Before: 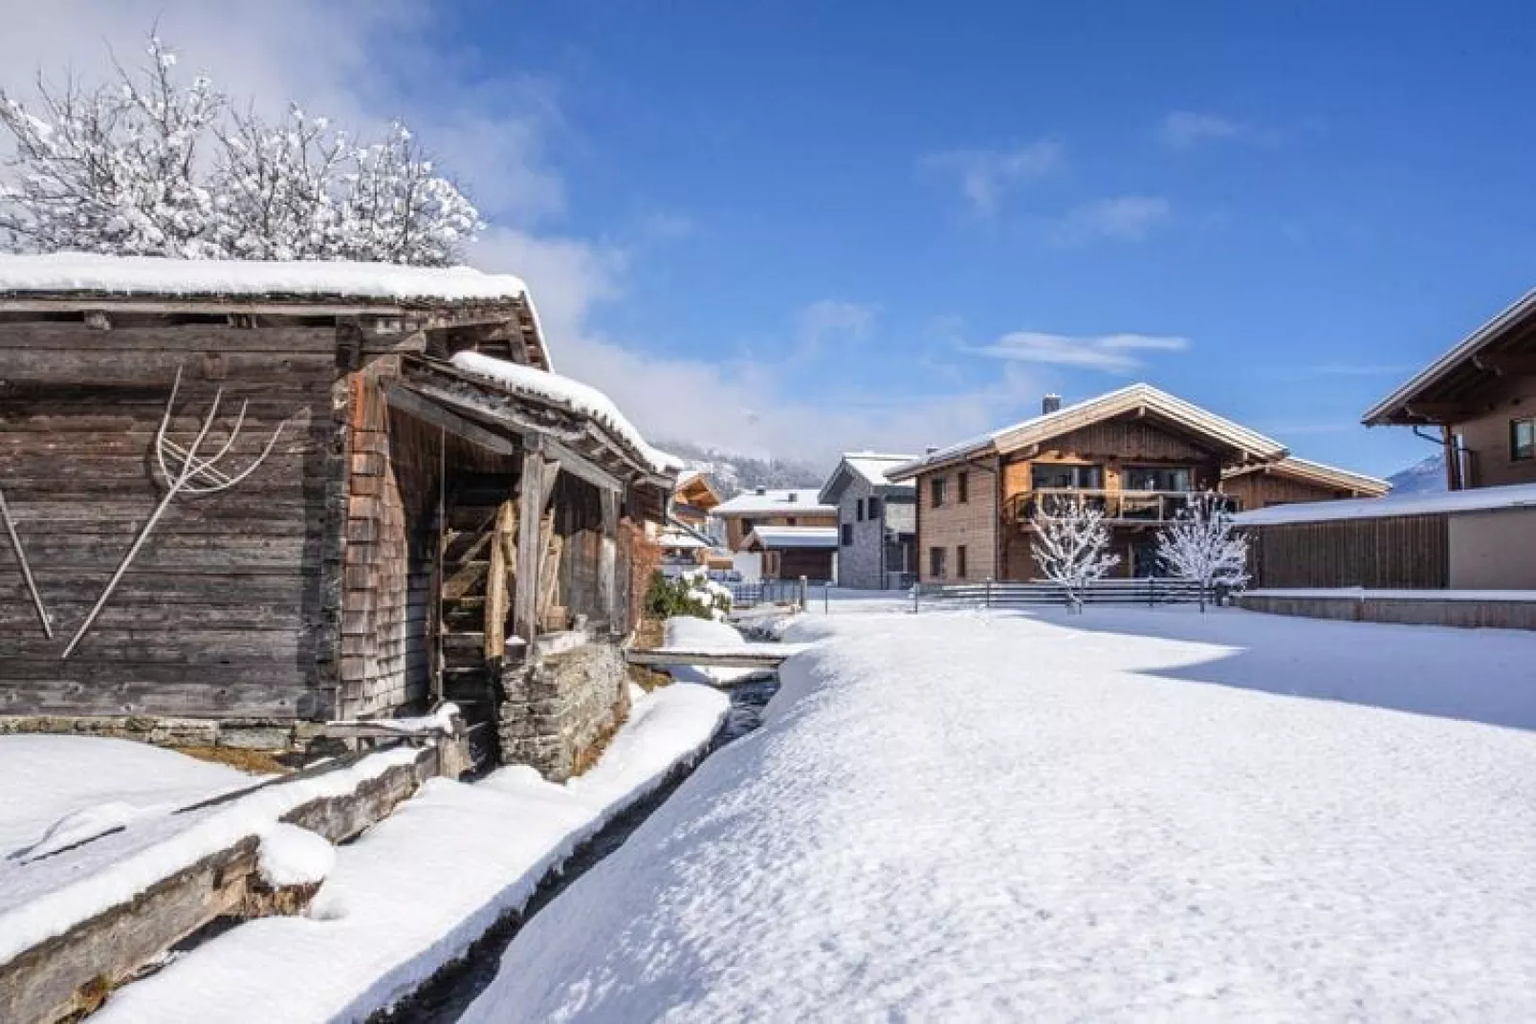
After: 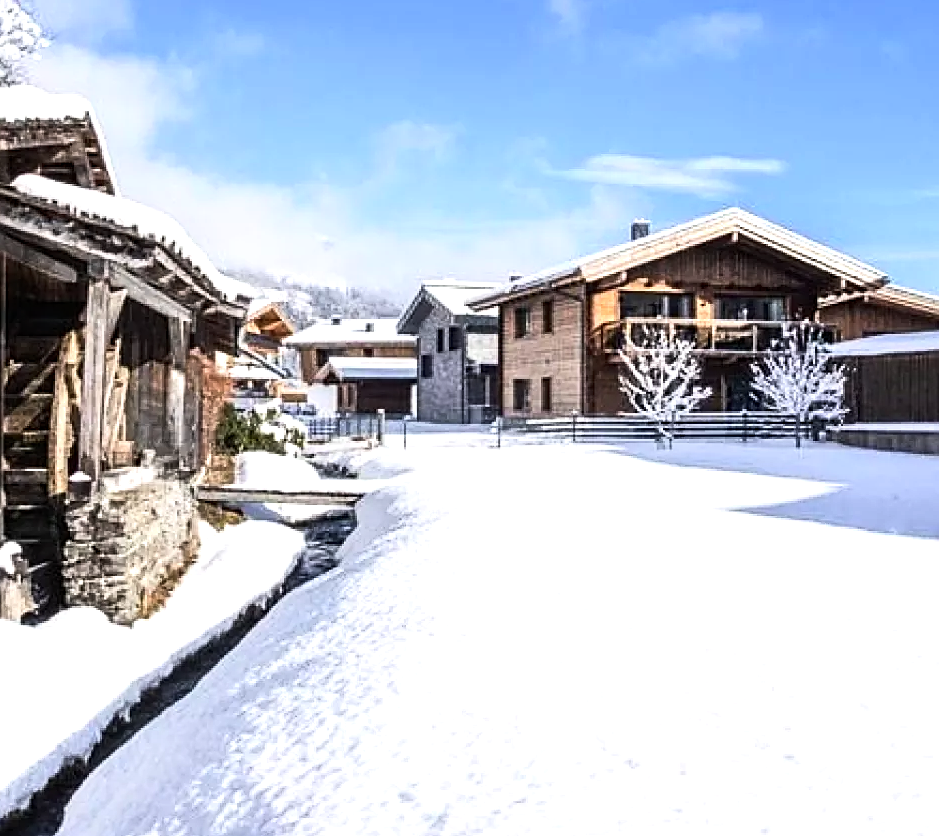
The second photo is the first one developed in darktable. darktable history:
sharpen: on, module defaults
tone equalizer: -8 EV -0.785 EV, -7 EV -0.704 EV, -6 EV -0.634 EV, -5 EV -0.388 EV, -3 EV 0.403 EV, -2 EV 0.6 EV, -1 EV 0.683 EV, +0 EV 0.748 EV, edges refinement/feathering 500, mask exposure compensation -1.57 EV, preserve details no
shadows and highlights: shadows -1.88, highlights 41.14
crop and rotate: left 28.689%, top 18.048%, right 12.788%, bottom 3.871%
